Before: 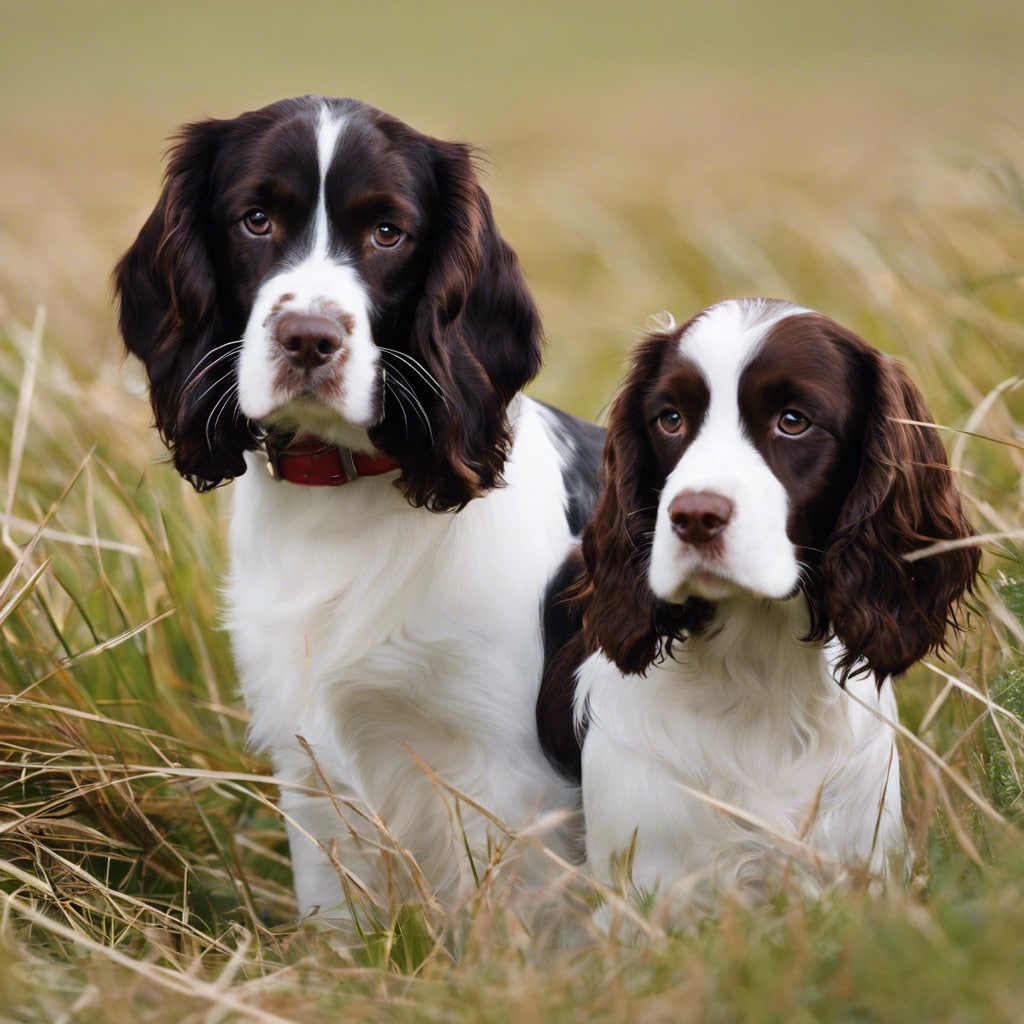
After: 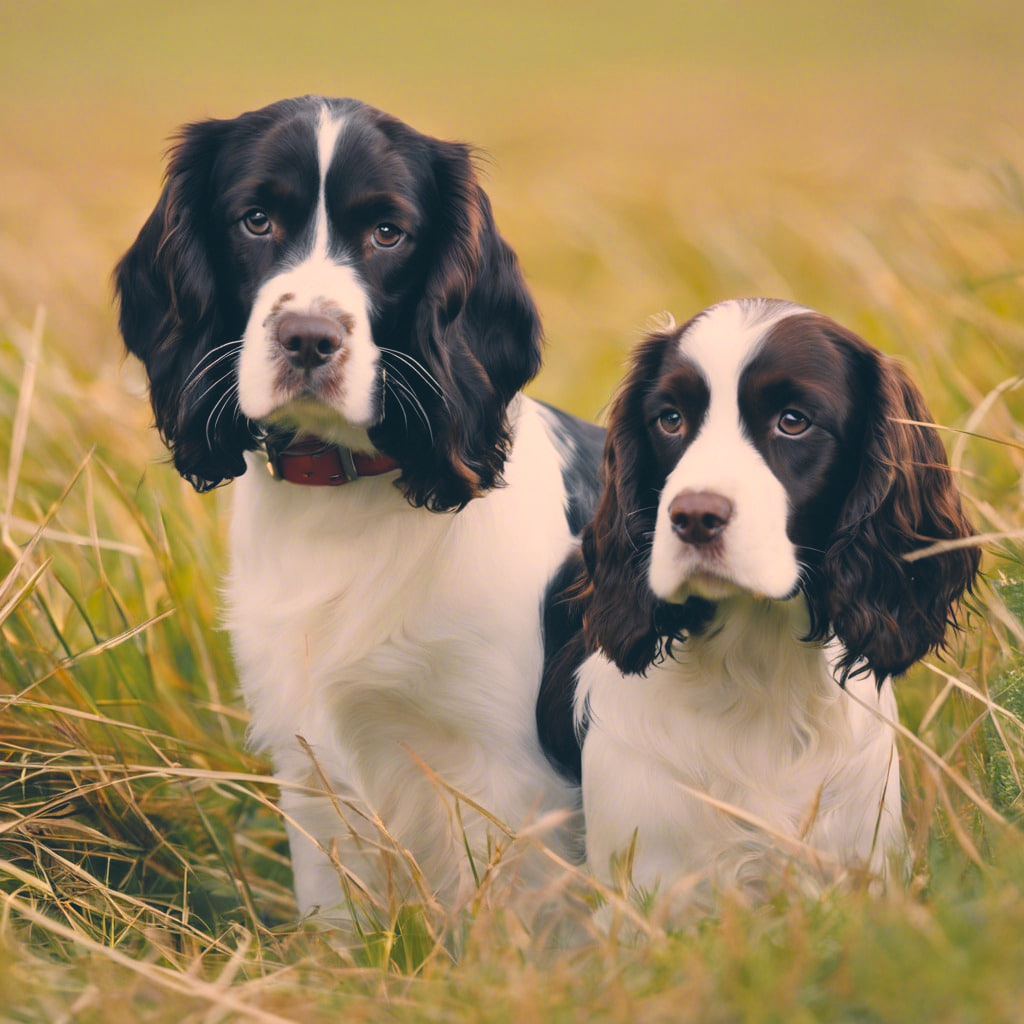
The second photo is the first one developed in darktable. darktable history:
color zones: curves: ch0 [(0, 0.511) (0.143, 0.531) (0.286, 0.56) (0.429, 0.5) (0.571, 0.5) (0.714, 0.5) (0.857, 0.5) (1, 0.5)]; ch1 [(0, 0.525) (0.143, 0.705) (0.286, 0.715) (0.429, 0.35) (0.571, 0.35) (0.714, 0.35) (0.857, 0.4) (1, 0.4)]; ch2 [(0, 0.572) (0.143, 0.512) (0.286, 0.473) (0.429, 0.45) (0.571, 0.5) (0.714, 0.5) (0.857, 0.518) (1, 0.518)]
contrast brightness saturation: contrast -0.16, brightness 0.047, saturation -0.135
color correction: highlights a* 10.31, highlights b* 14.85, shadows a* -10.1, shadows b* -14.81
